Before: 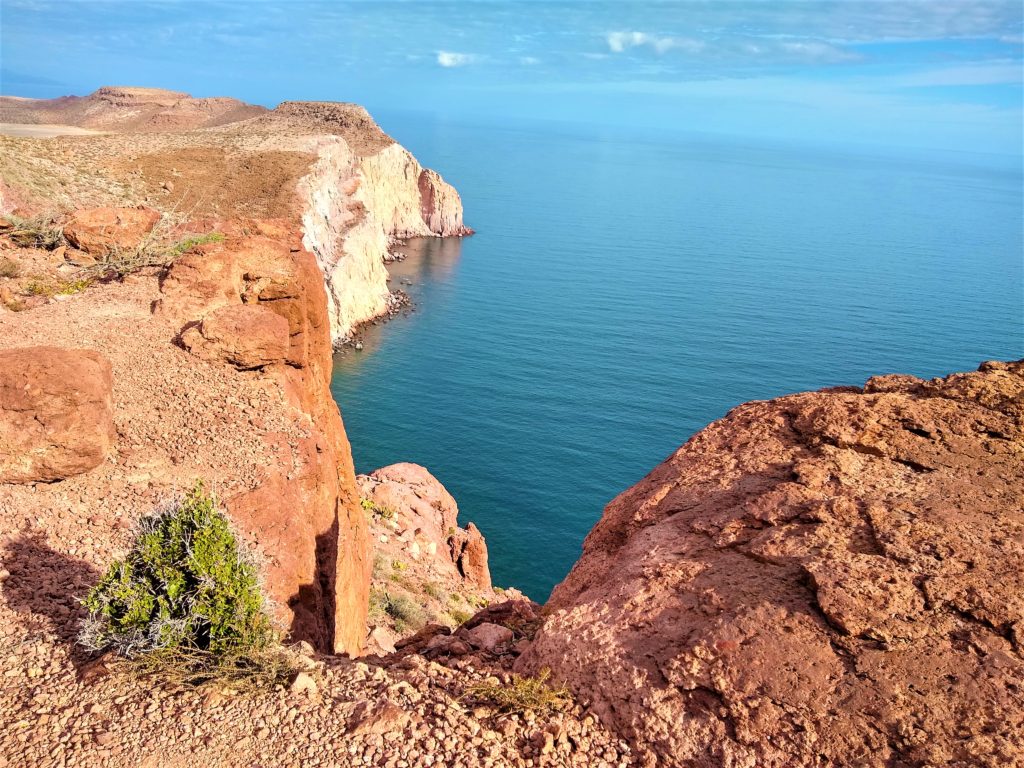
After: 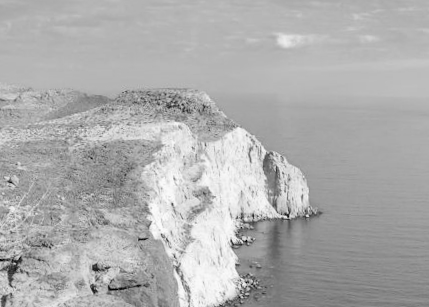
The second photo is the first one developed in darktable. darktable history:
crop: left 15.452%, top 5.459%, right 43.956%, bottom 56.62%
monochrome: a 32, b 64, size 2.3
white balance: red 0.984, blue 1.059
rotate and perspective: rotation -2.56°, automatic cropping off
